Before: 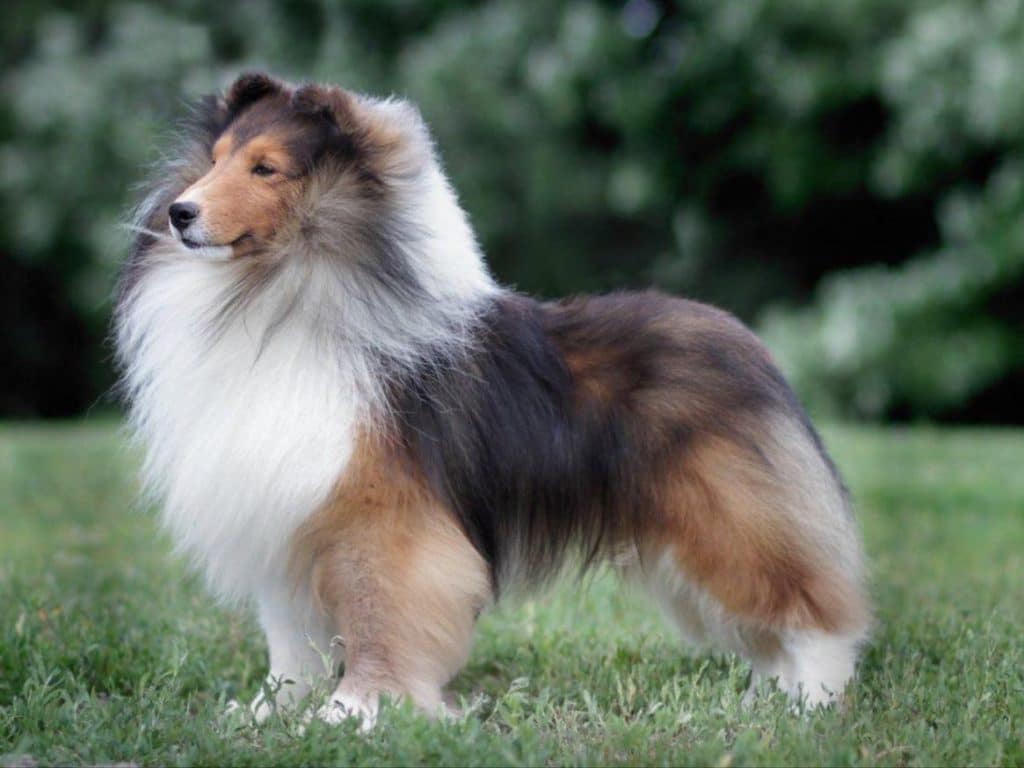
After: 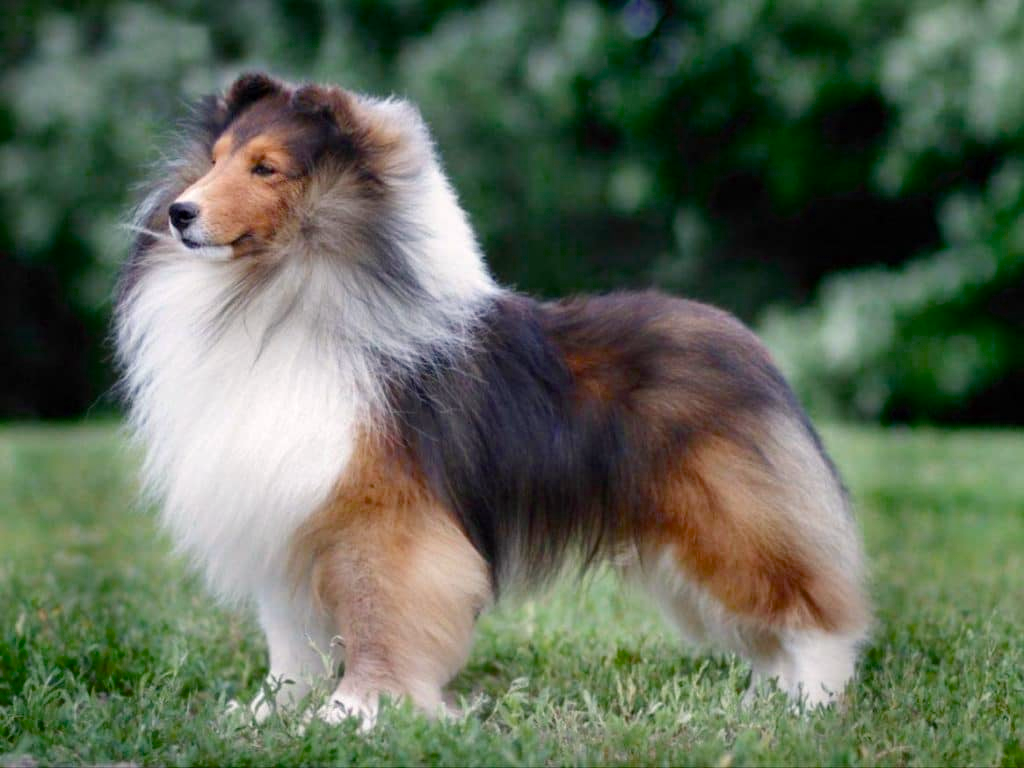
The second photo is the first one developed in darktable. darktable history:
color balance rgb: highlights gain › luminance 7.023%, highlights gain › chroma 0.933%, highlights gain › hue 47.98°, perceptual saturation grading › global saturation 20%, perceptual saturation grading › highlights -25.228%, perceptual saturation grading › shadows 24.3%, global vibrance 16.578%, saturation formula JzAzBz (2021)
